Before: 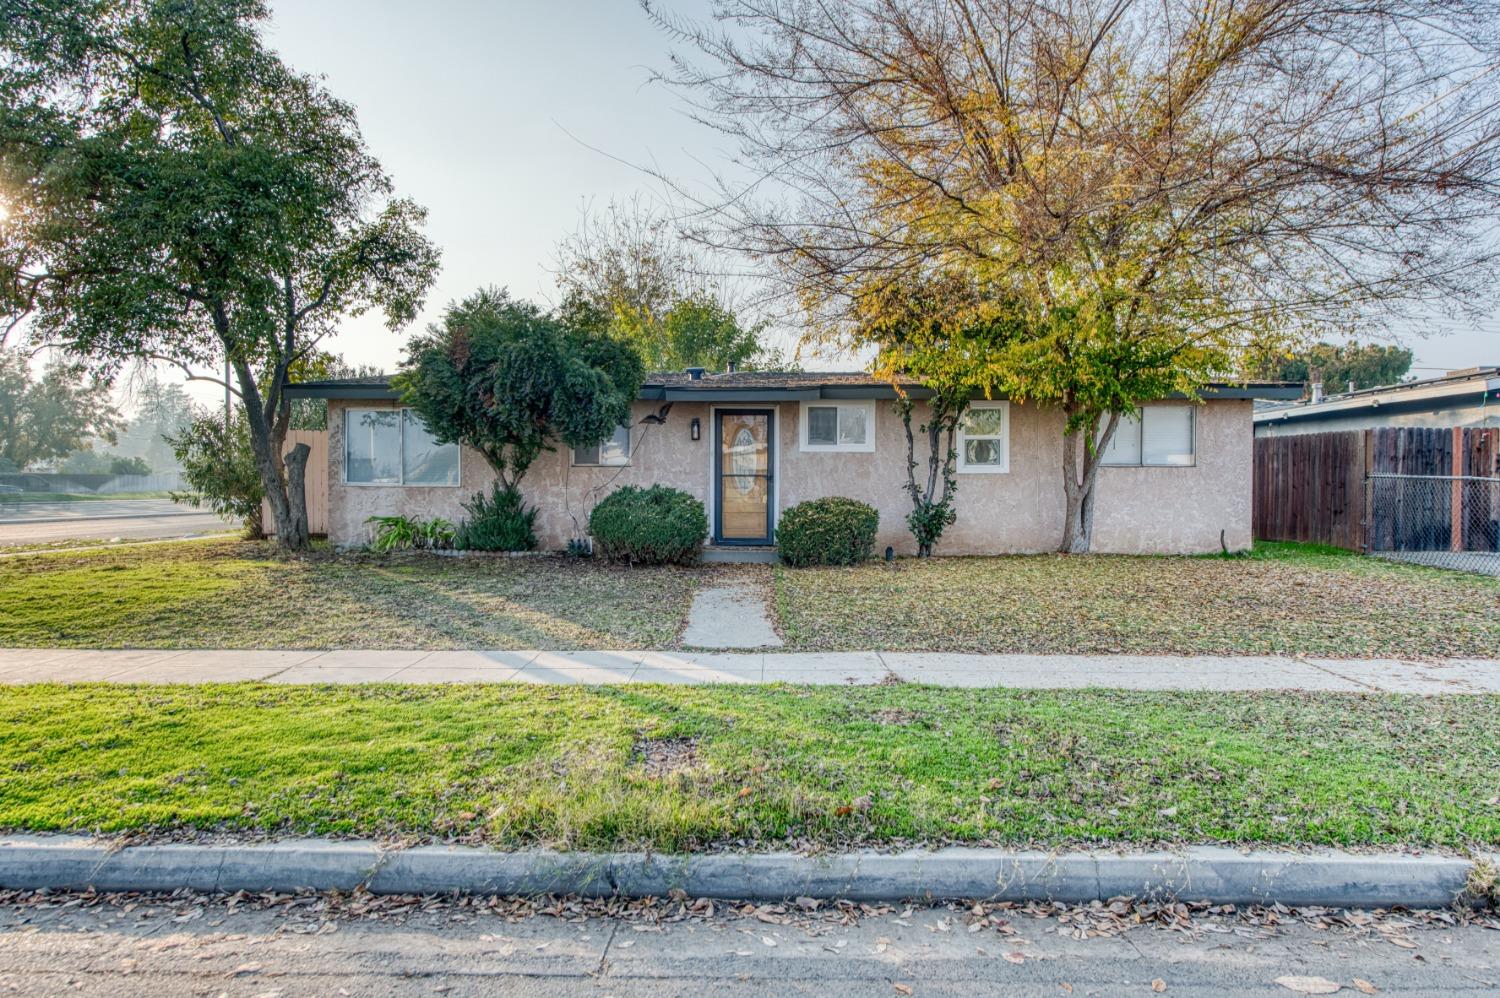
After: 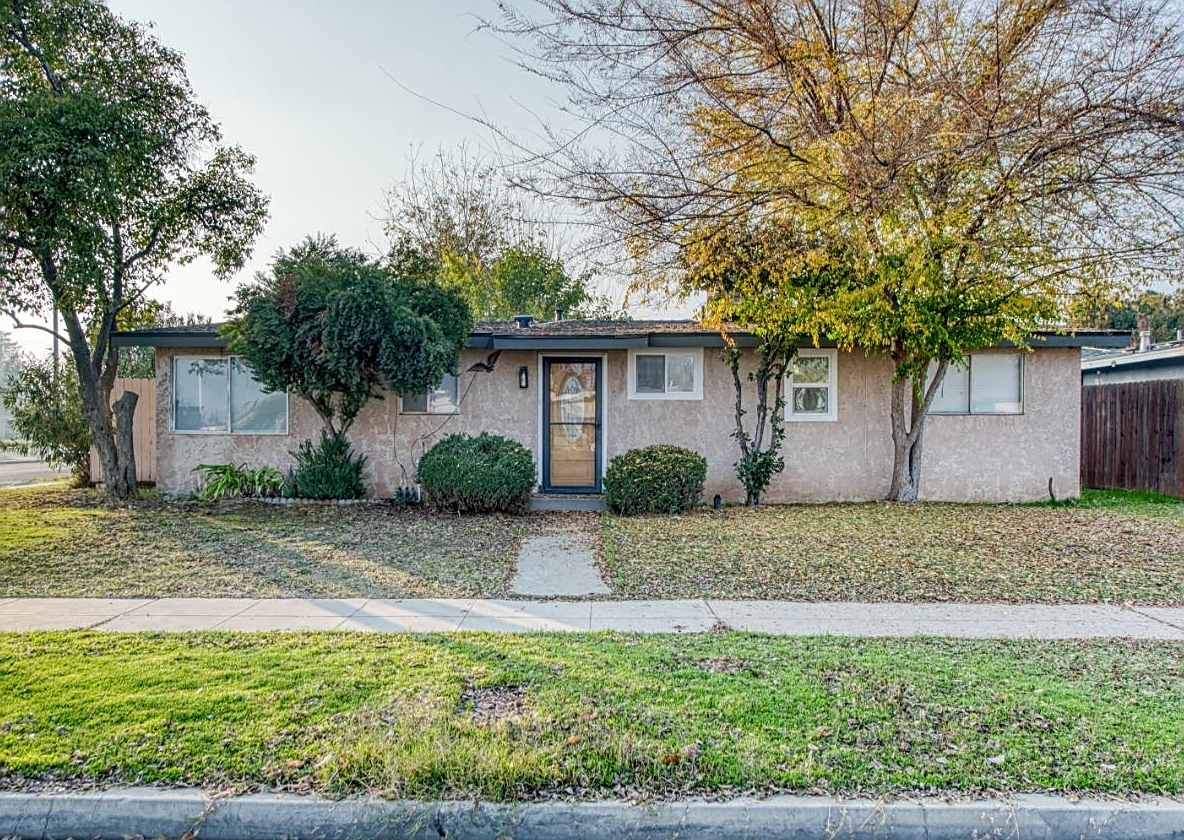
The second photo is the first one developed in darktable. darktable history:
crop: left 11.492%, top 5.255%, right 9.569%, bottom 10.527%
sharpen: on, module defaults
